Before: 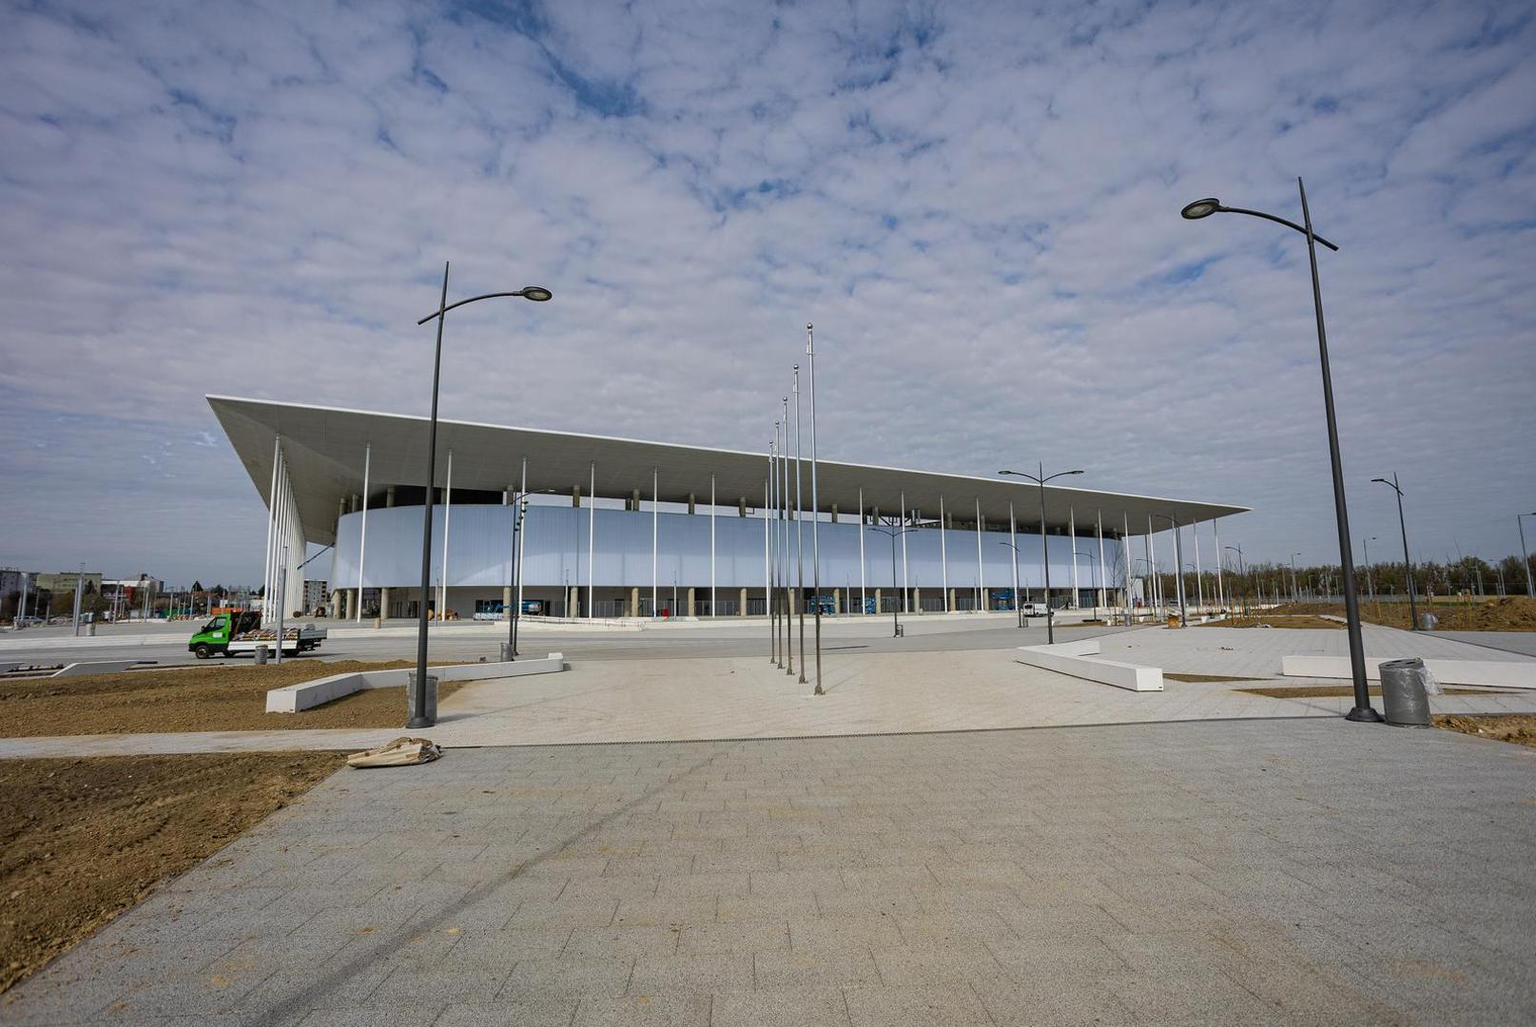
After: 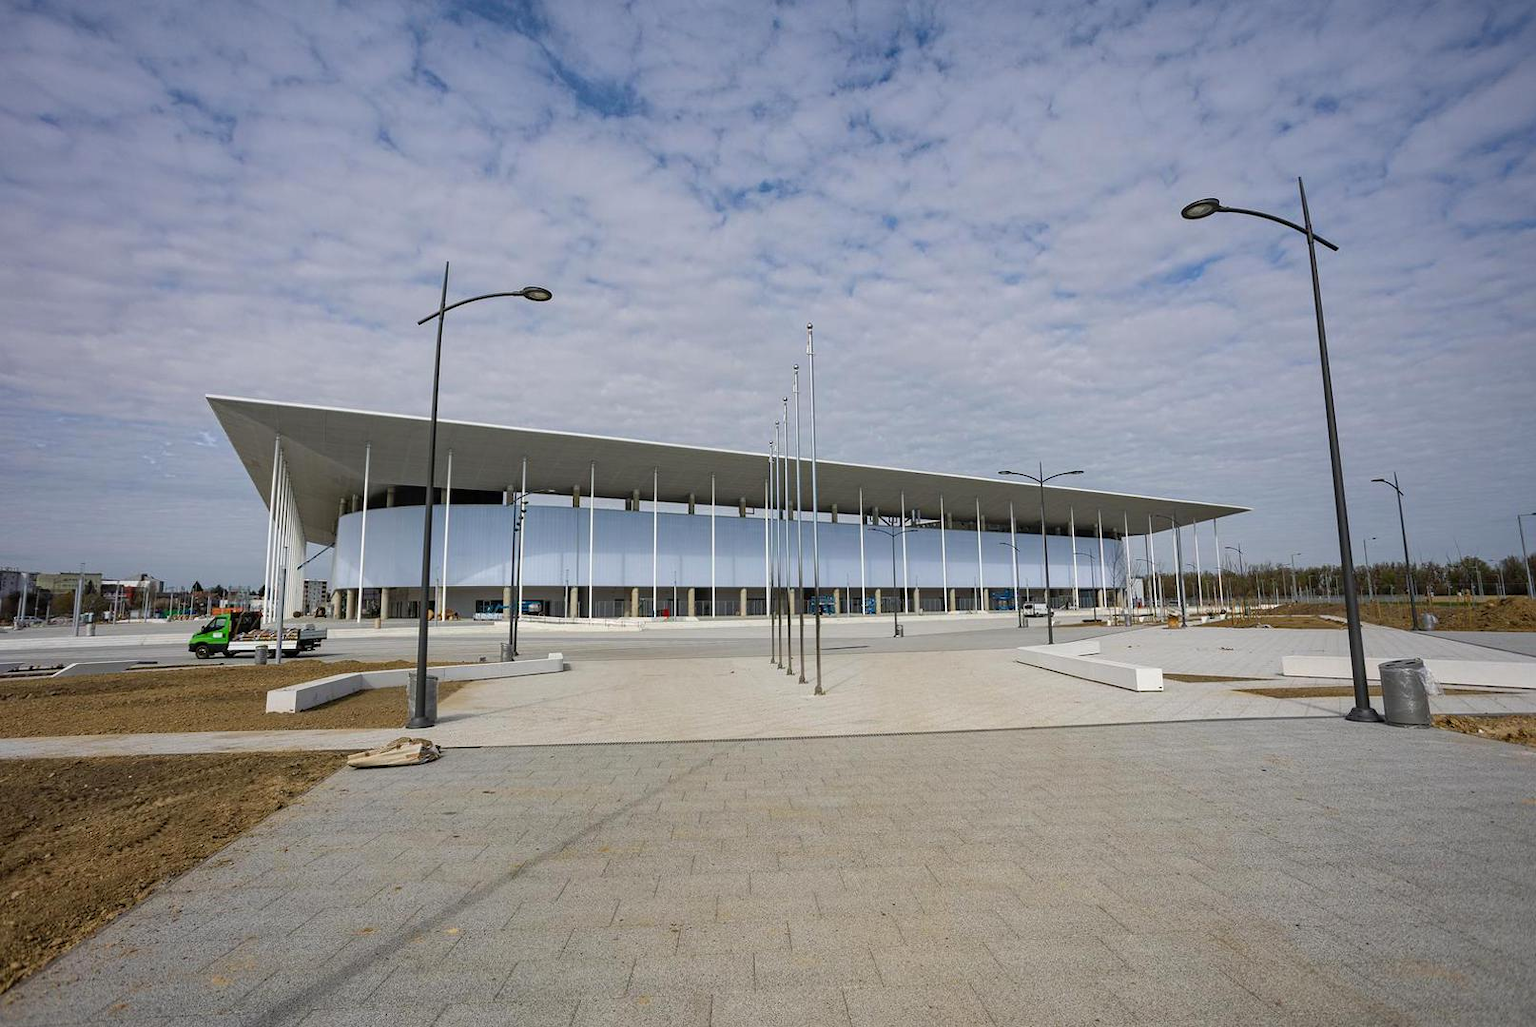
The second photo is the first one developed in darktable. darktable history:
exposure: exposure 0.17 EV, compensate exposure bias true, compensate highlight preservation false
